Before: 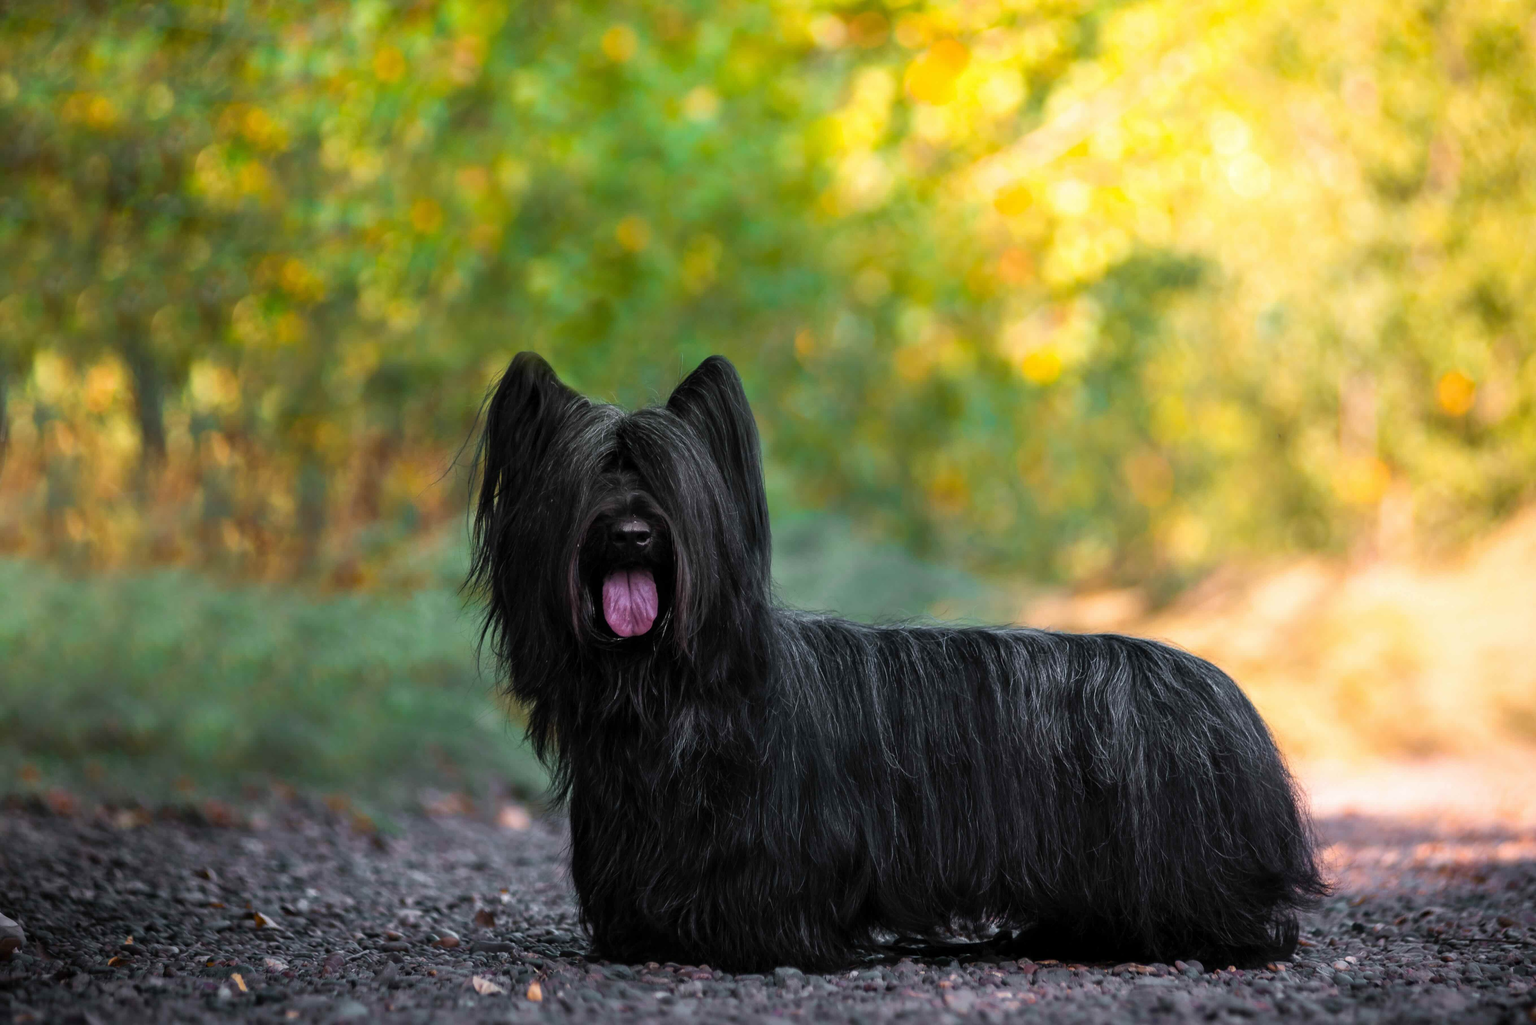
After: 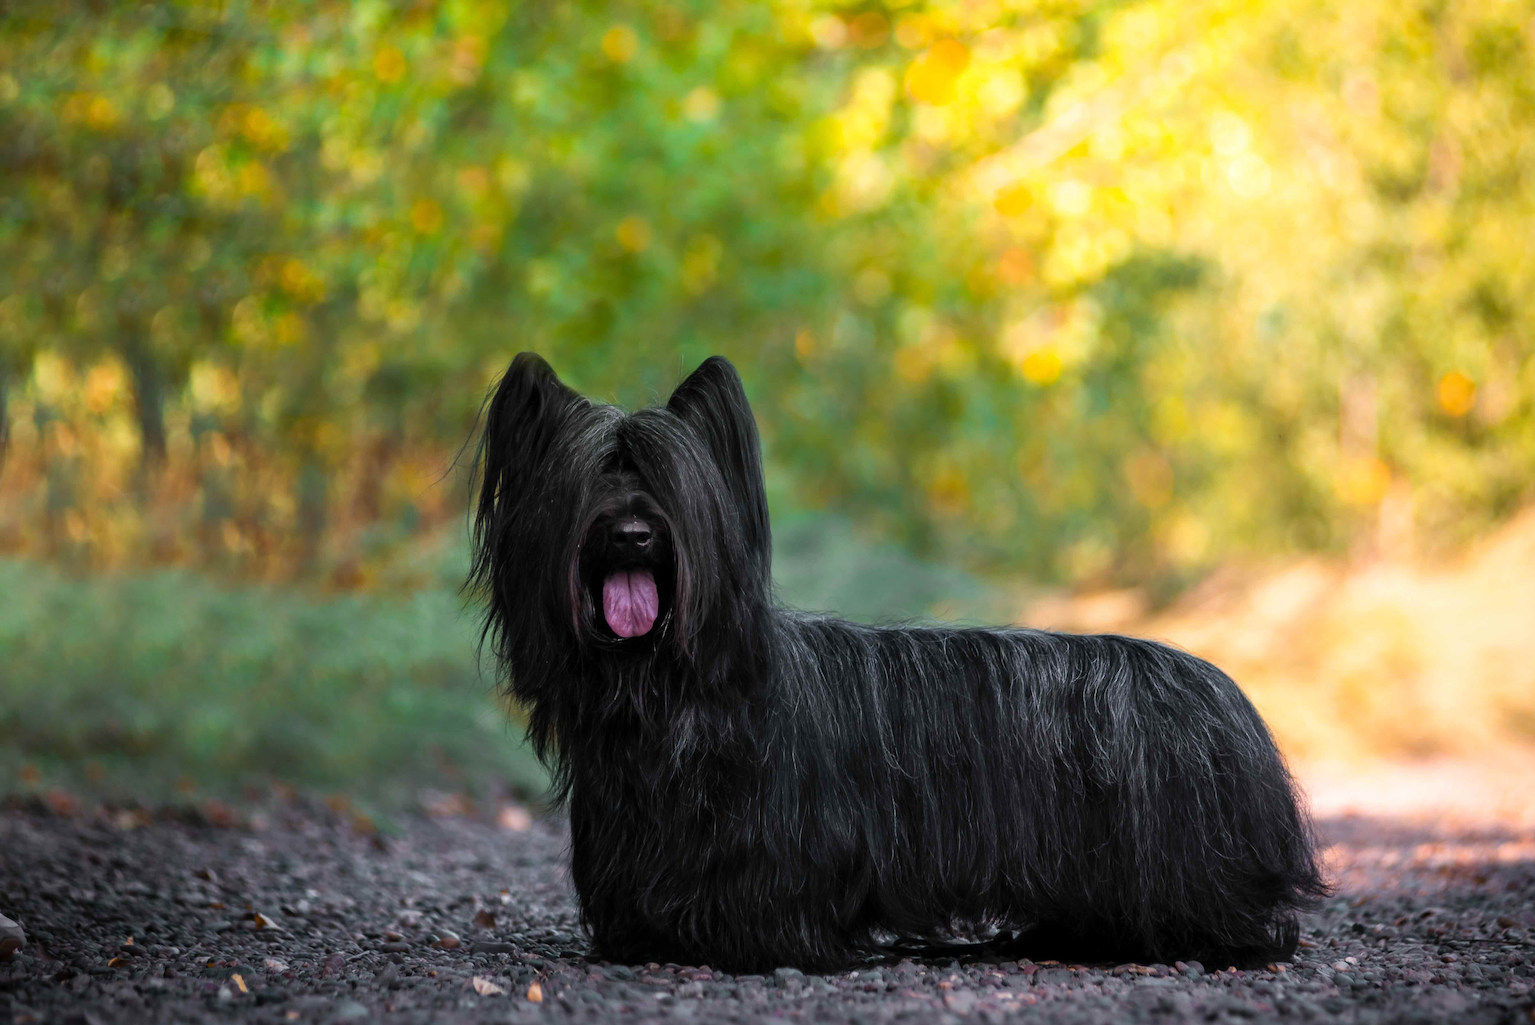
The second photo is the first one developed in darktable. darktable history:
tone equalizer: mask exposure compensation -0.506 EV
